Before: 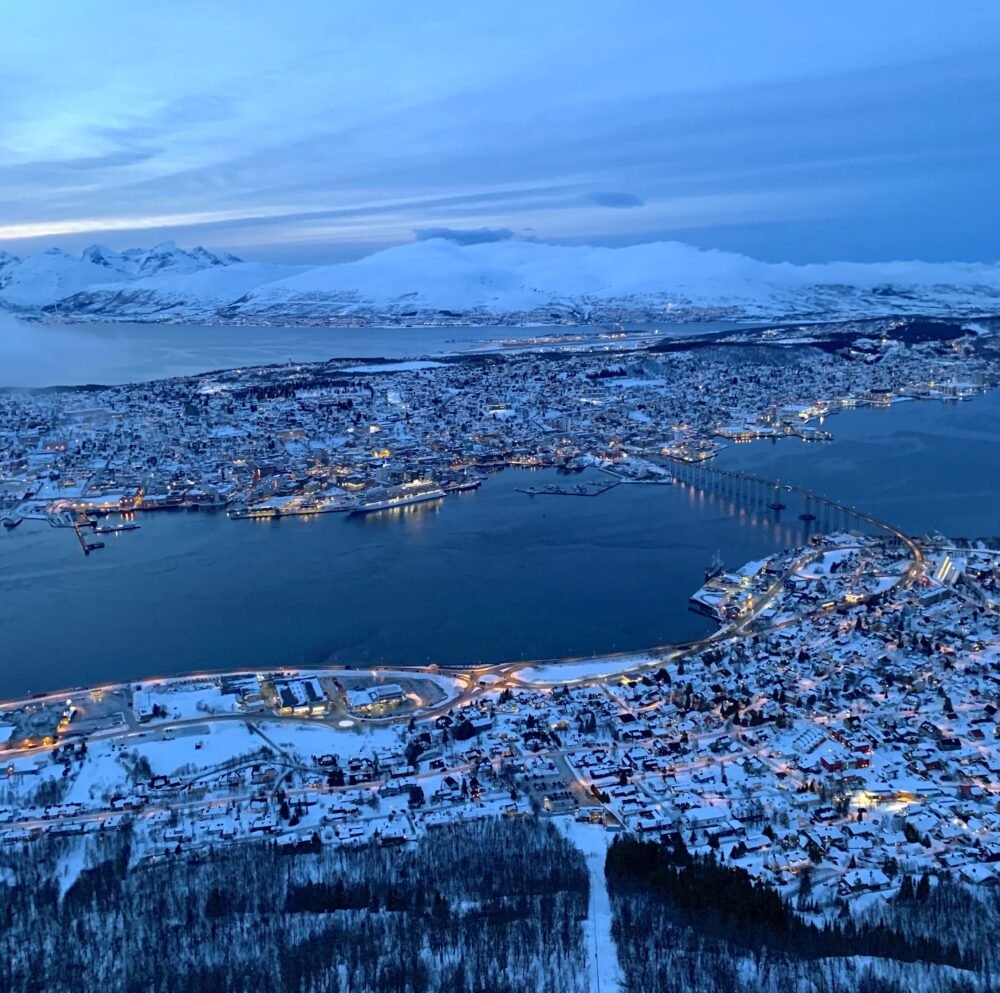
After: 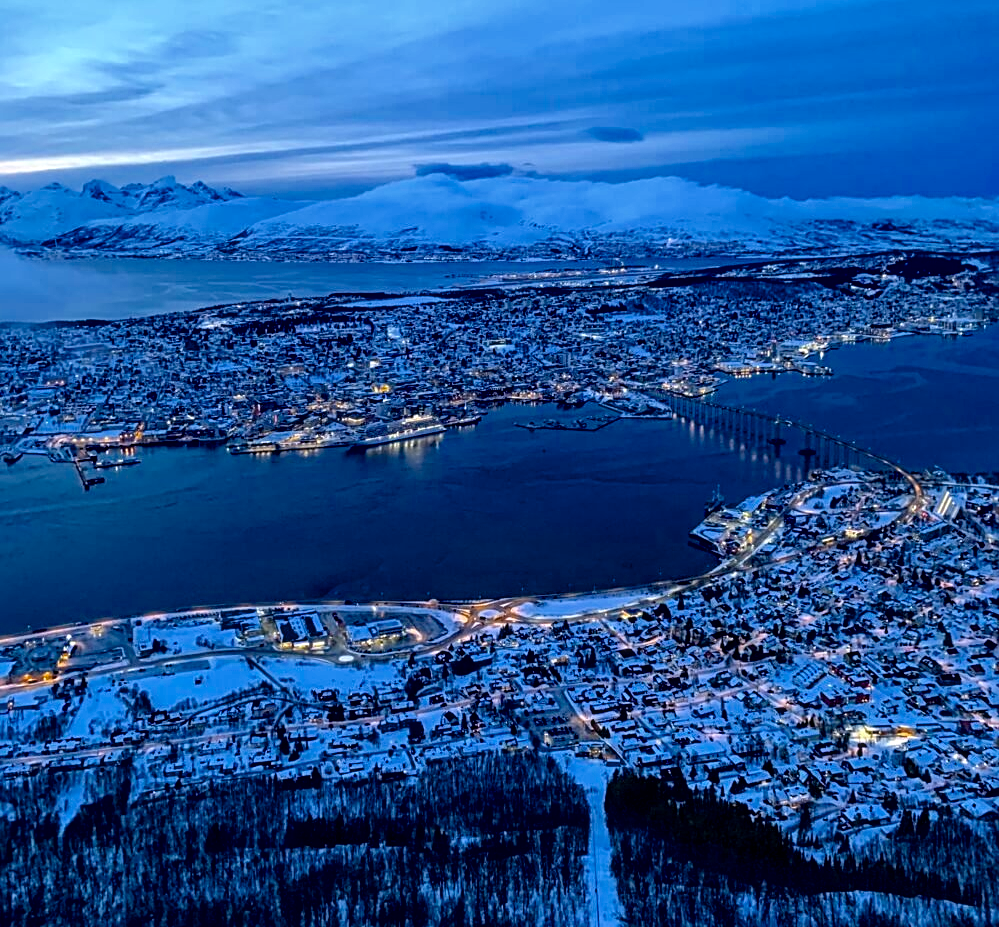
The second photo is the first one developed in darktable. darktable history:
sharpen: radius 2.189, amount 0.384, threshold 0.246
crop and rotate: top 6.585%
local contrast: on, module defaults
color balance rgb: perceptual saturation grading › global saturation 19.354%, saturation formula JzAzBz (2021)
